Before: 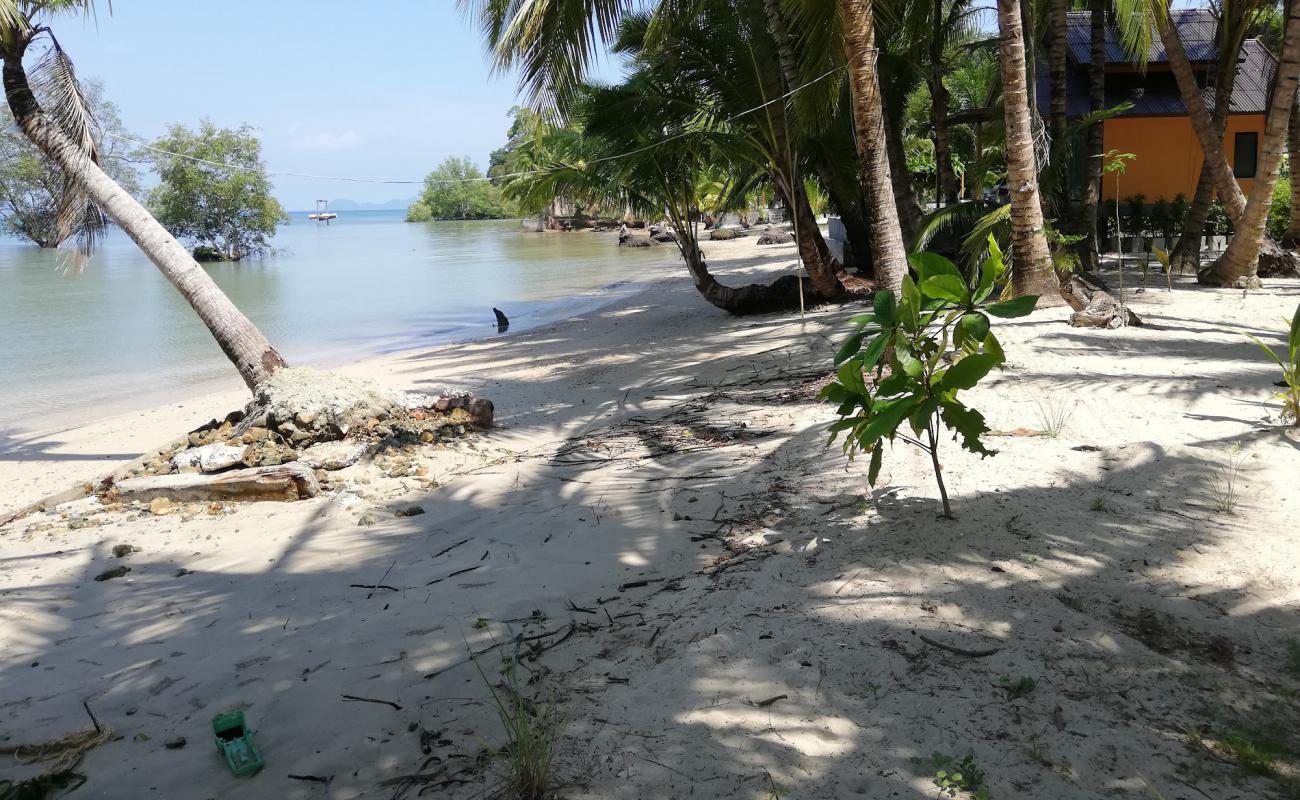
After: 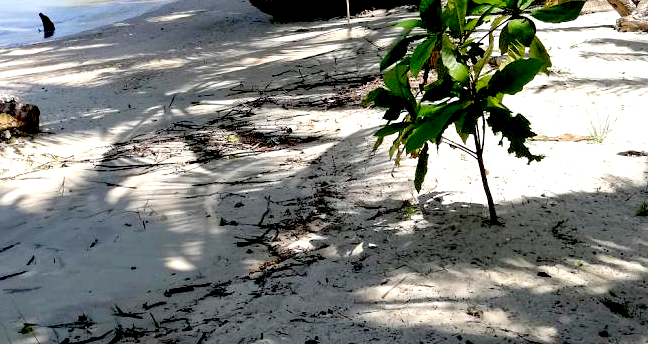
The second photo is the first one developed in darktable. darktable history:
crop: left 34.999%, top 36.885%, right 15.078%, bottom 20.086%
exposure: black level correction 0.041, exposure 0.499 EV, compensate exposure bias true, compensate highlight preservation false
